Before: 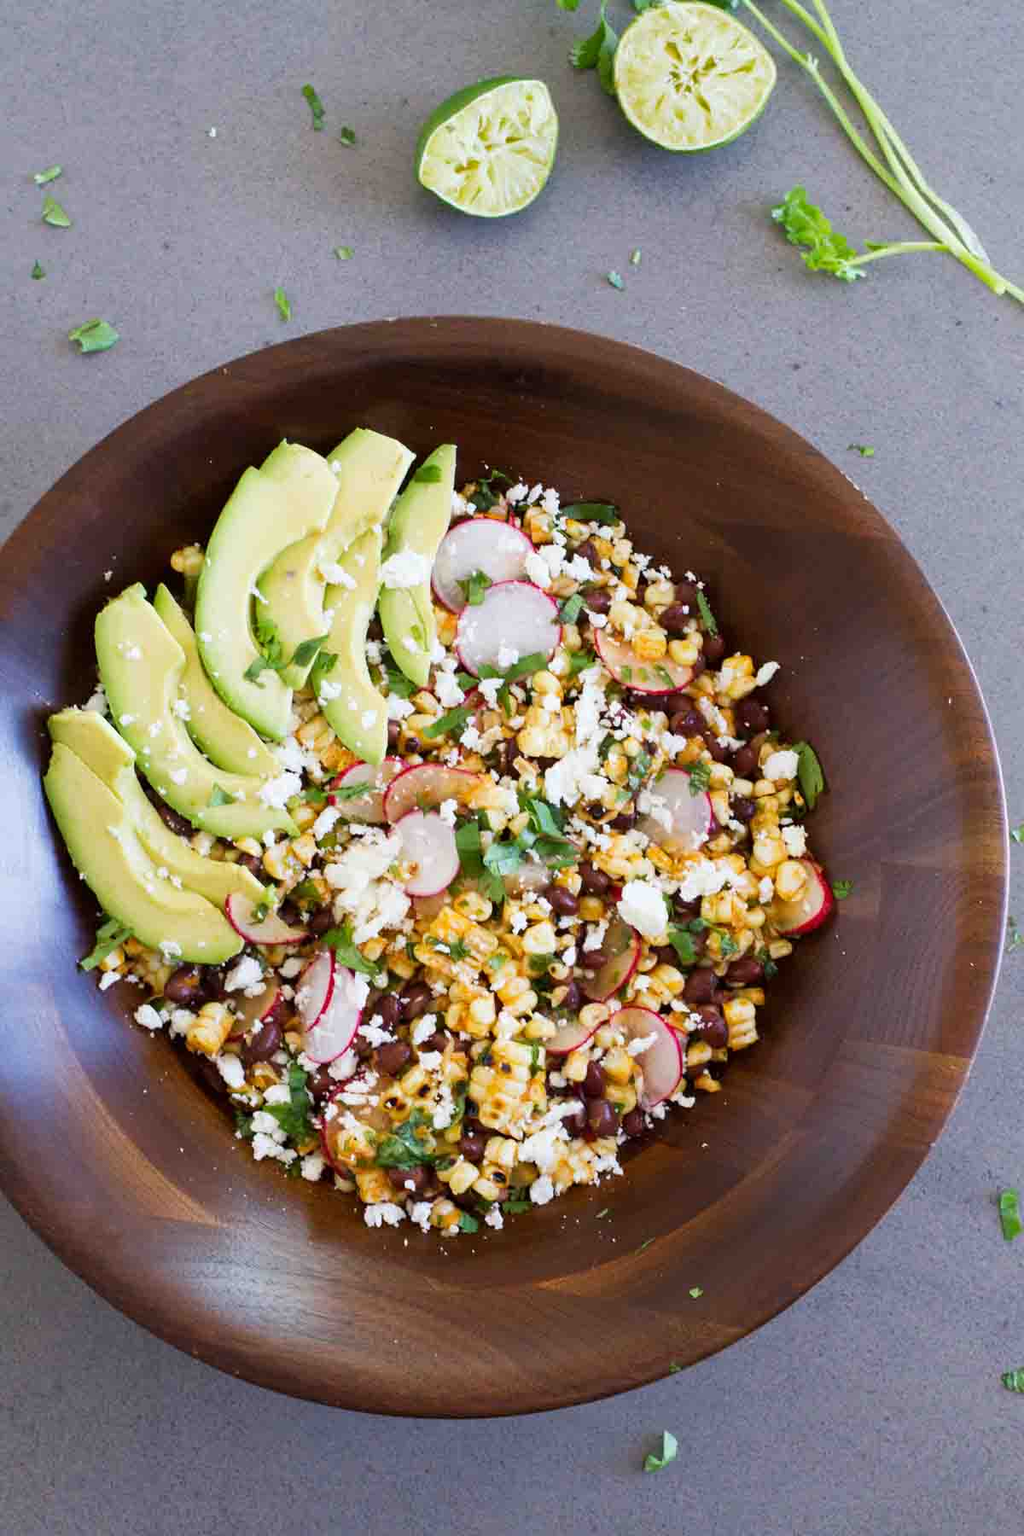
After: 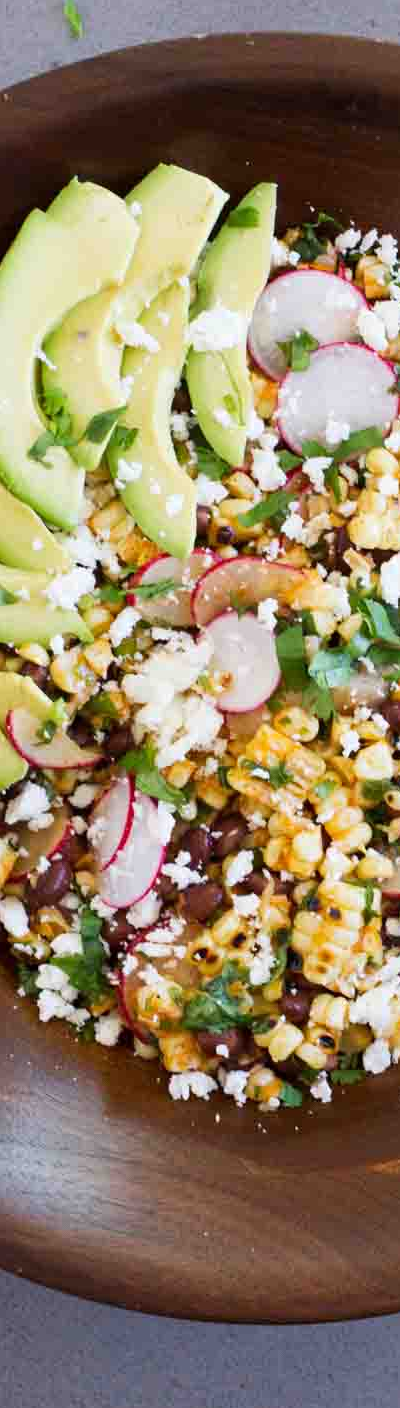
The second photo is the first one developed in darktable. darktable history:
crop and rotate: left 21.502%, top 18.792%, right 45.163%, bottom 2.977%
